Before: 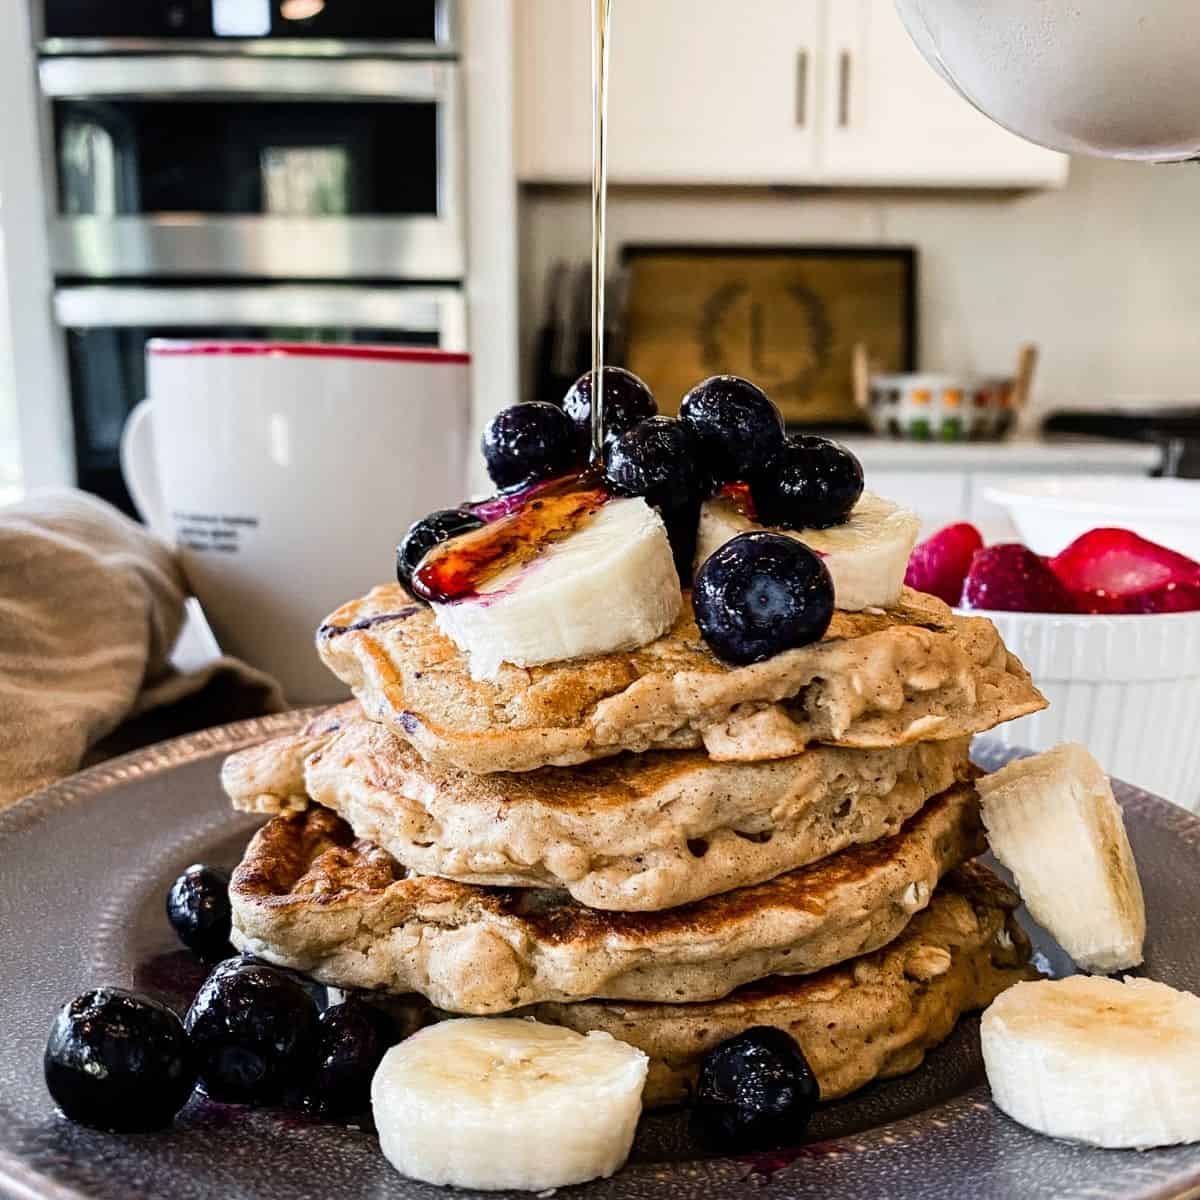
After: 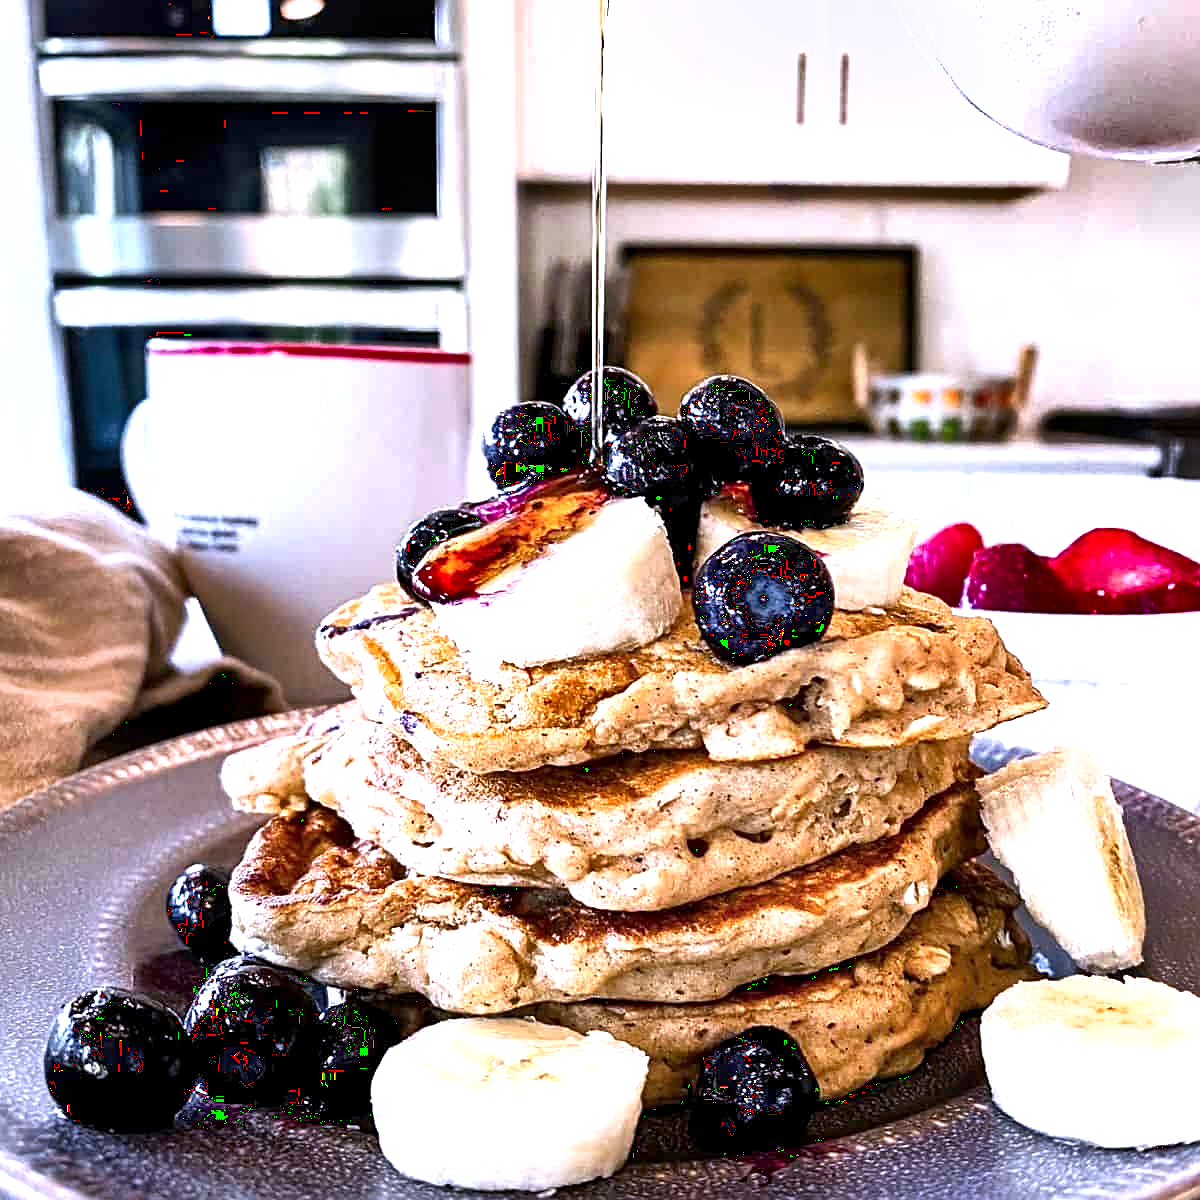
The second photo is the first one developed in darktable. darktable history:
exposure: black level correction 0.001, exposure 1 EV, compensate highlight preservation false
color calibration: output R [0.999, 0.026, -0.11, 0], output G [-0.019, 1.037, -0.099, 0], output B [0.022, -0.023, 0.902, 0], illuminant custom, x 0.367, y 0.392, temperature 4437.75 K, clip negative RGB from gamut false
sharpen: on, module defaults
shadows and highlights: soften with gaussian
